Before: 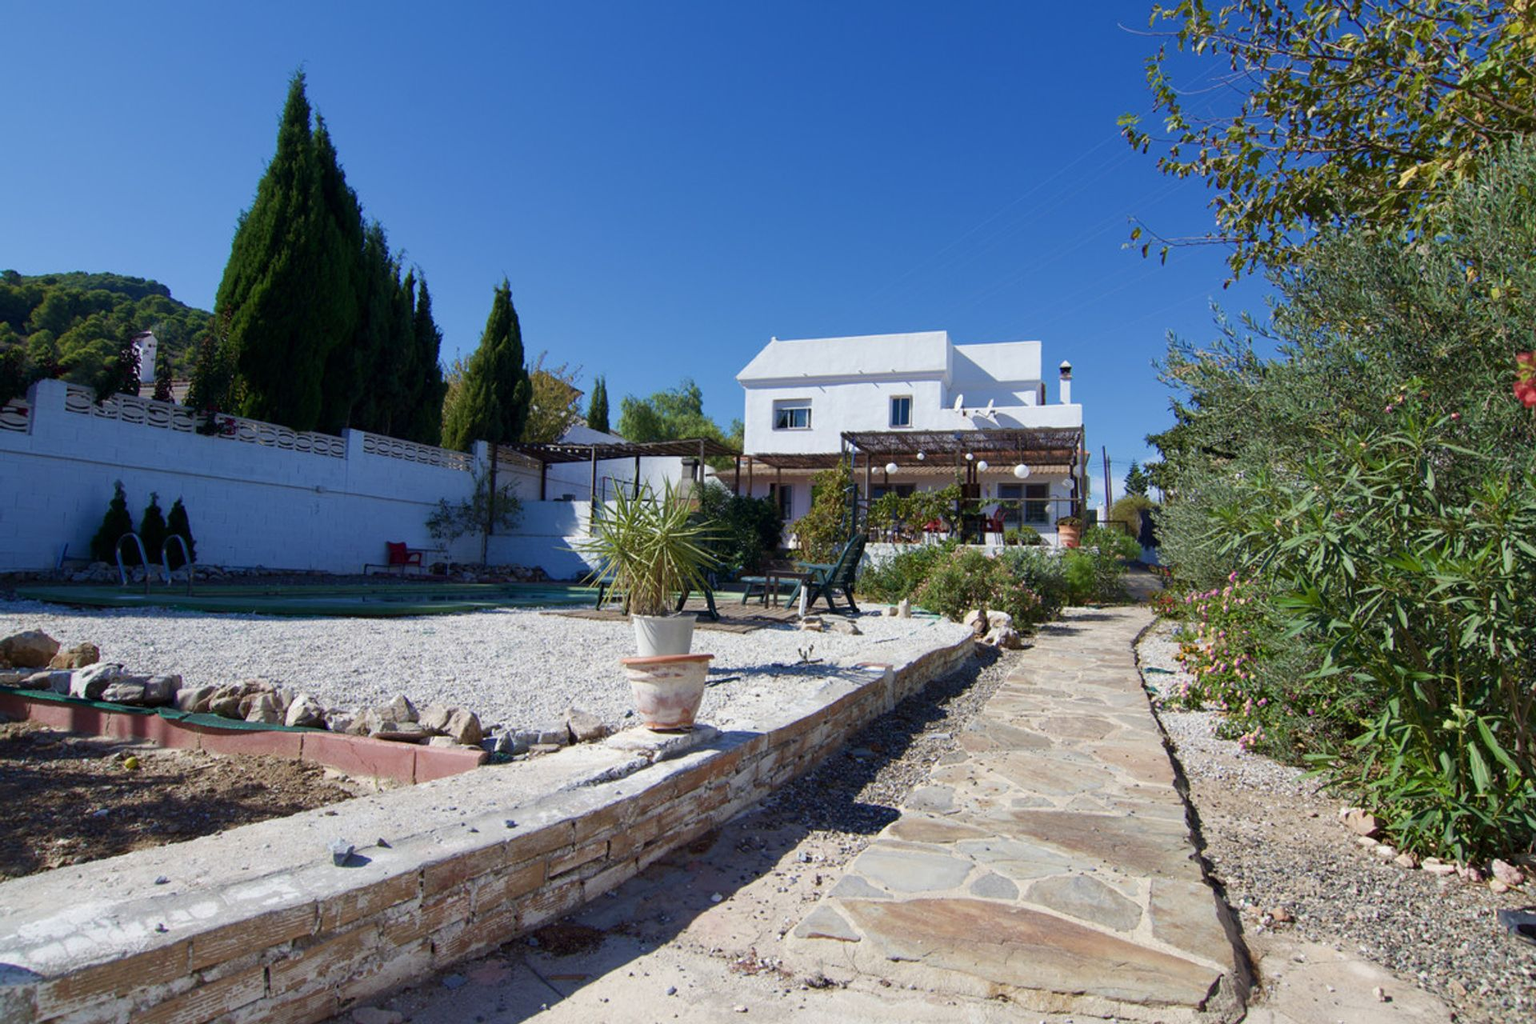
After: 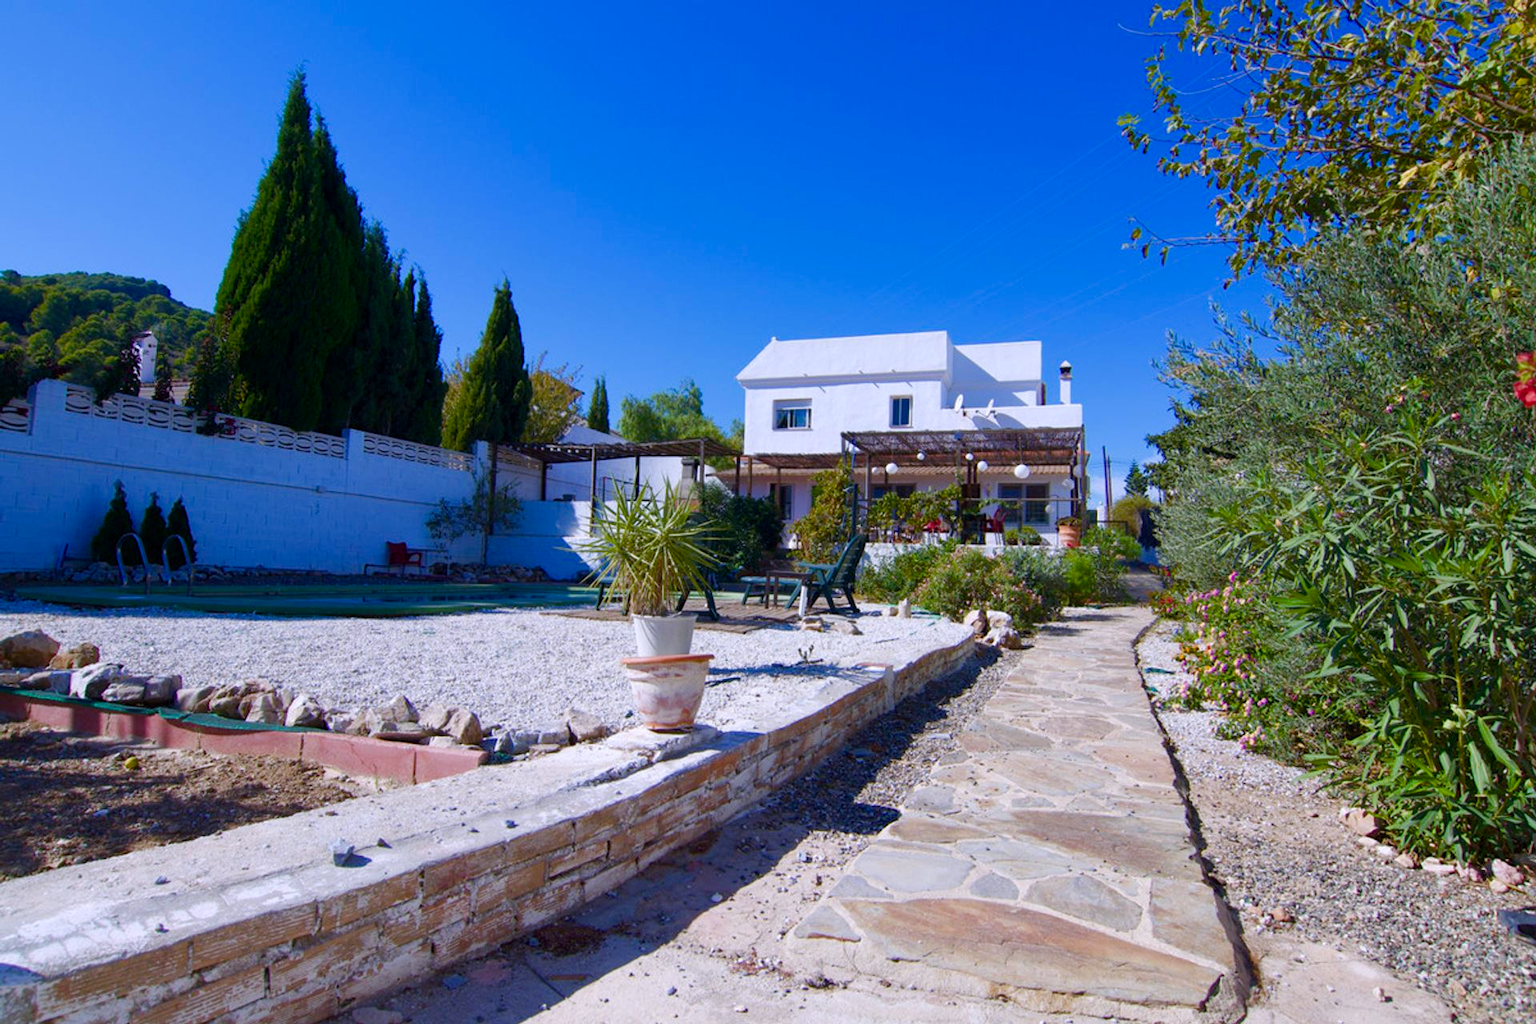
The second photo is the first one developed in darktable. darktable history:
color balance rgb: perceptual saturation grading › global saturation 35%, perceptual saturation grading › highlights -30%, perceptual saturation grading › shadows 35%, perceptual brilliance grading › global brilliance 3%, perceptual brilliance grading › highlights -3%, perceptual brilliance grading › shadows 3%
white balance: red 1.004, blue 1.096
